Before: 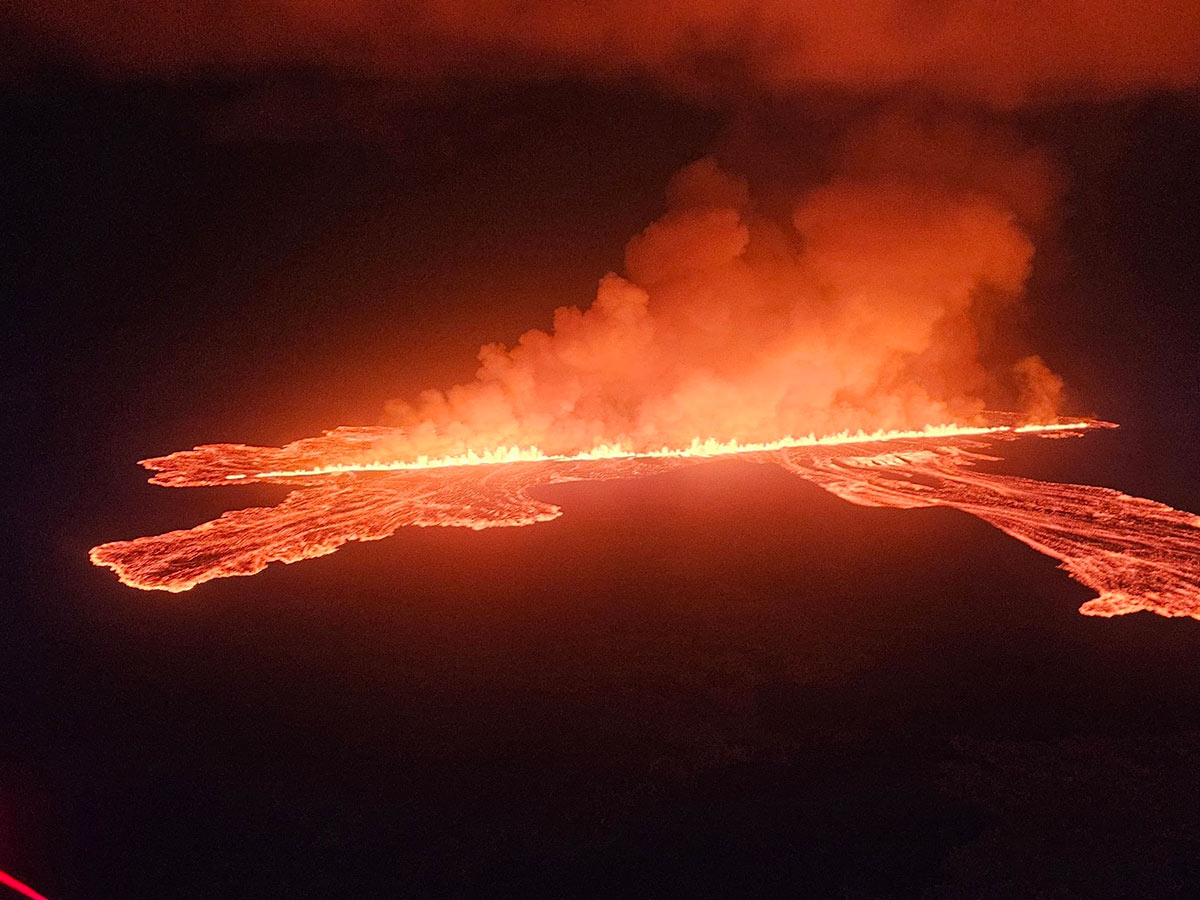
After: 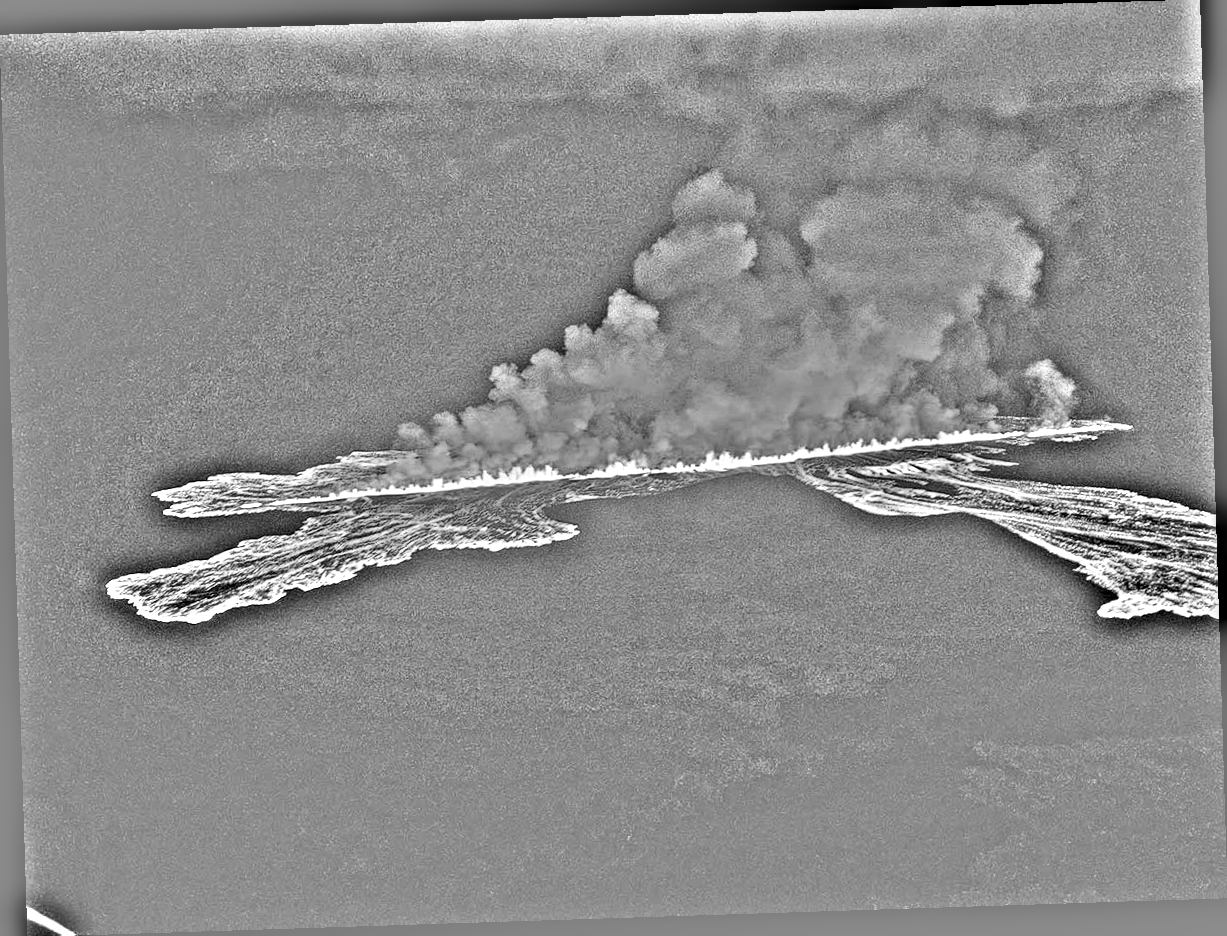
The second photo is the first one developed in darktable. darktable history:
highpass: on, module defaults
contrast brightness saturation: contrast 0.2, brightness 0.15, saturation 0.14
local contrast: highlights 65%, shadows 54%, detail 169%, midtone range 0.514
rotate and perspective: rotation -1.77°, lens shift (horizontal) 0.004, automatic cropping off
shadows and highlights: low approximation 0.01, soften with gaussian
